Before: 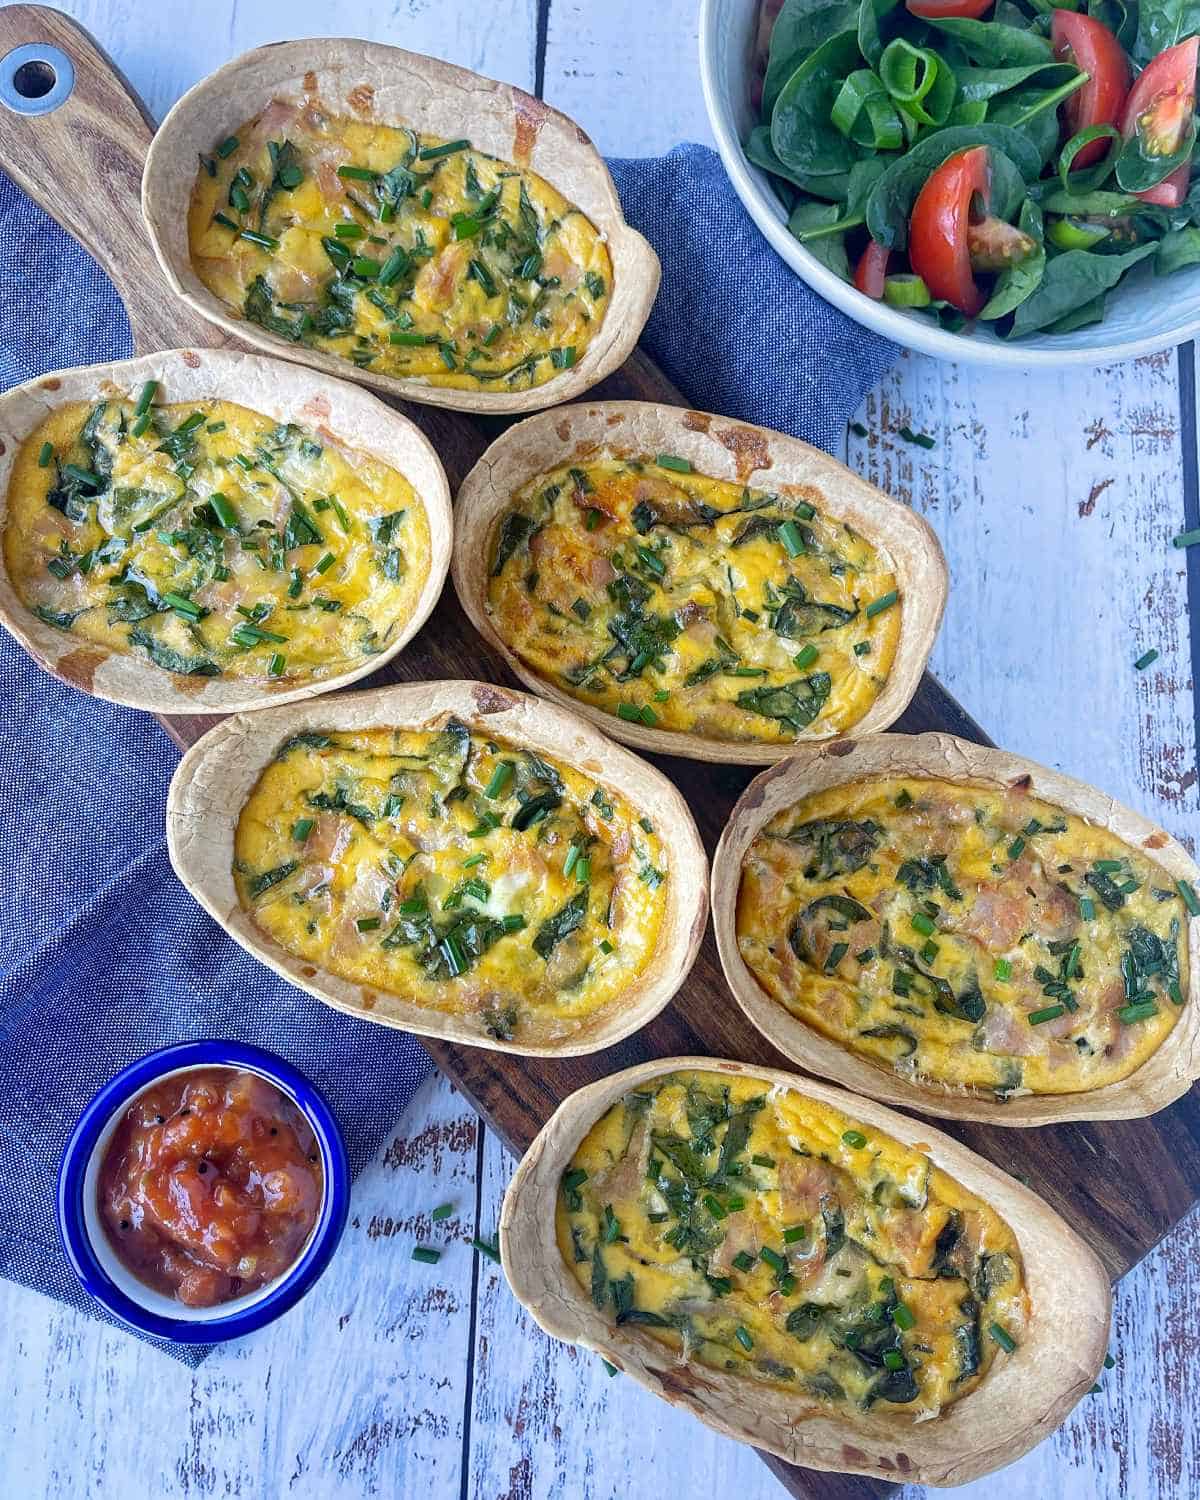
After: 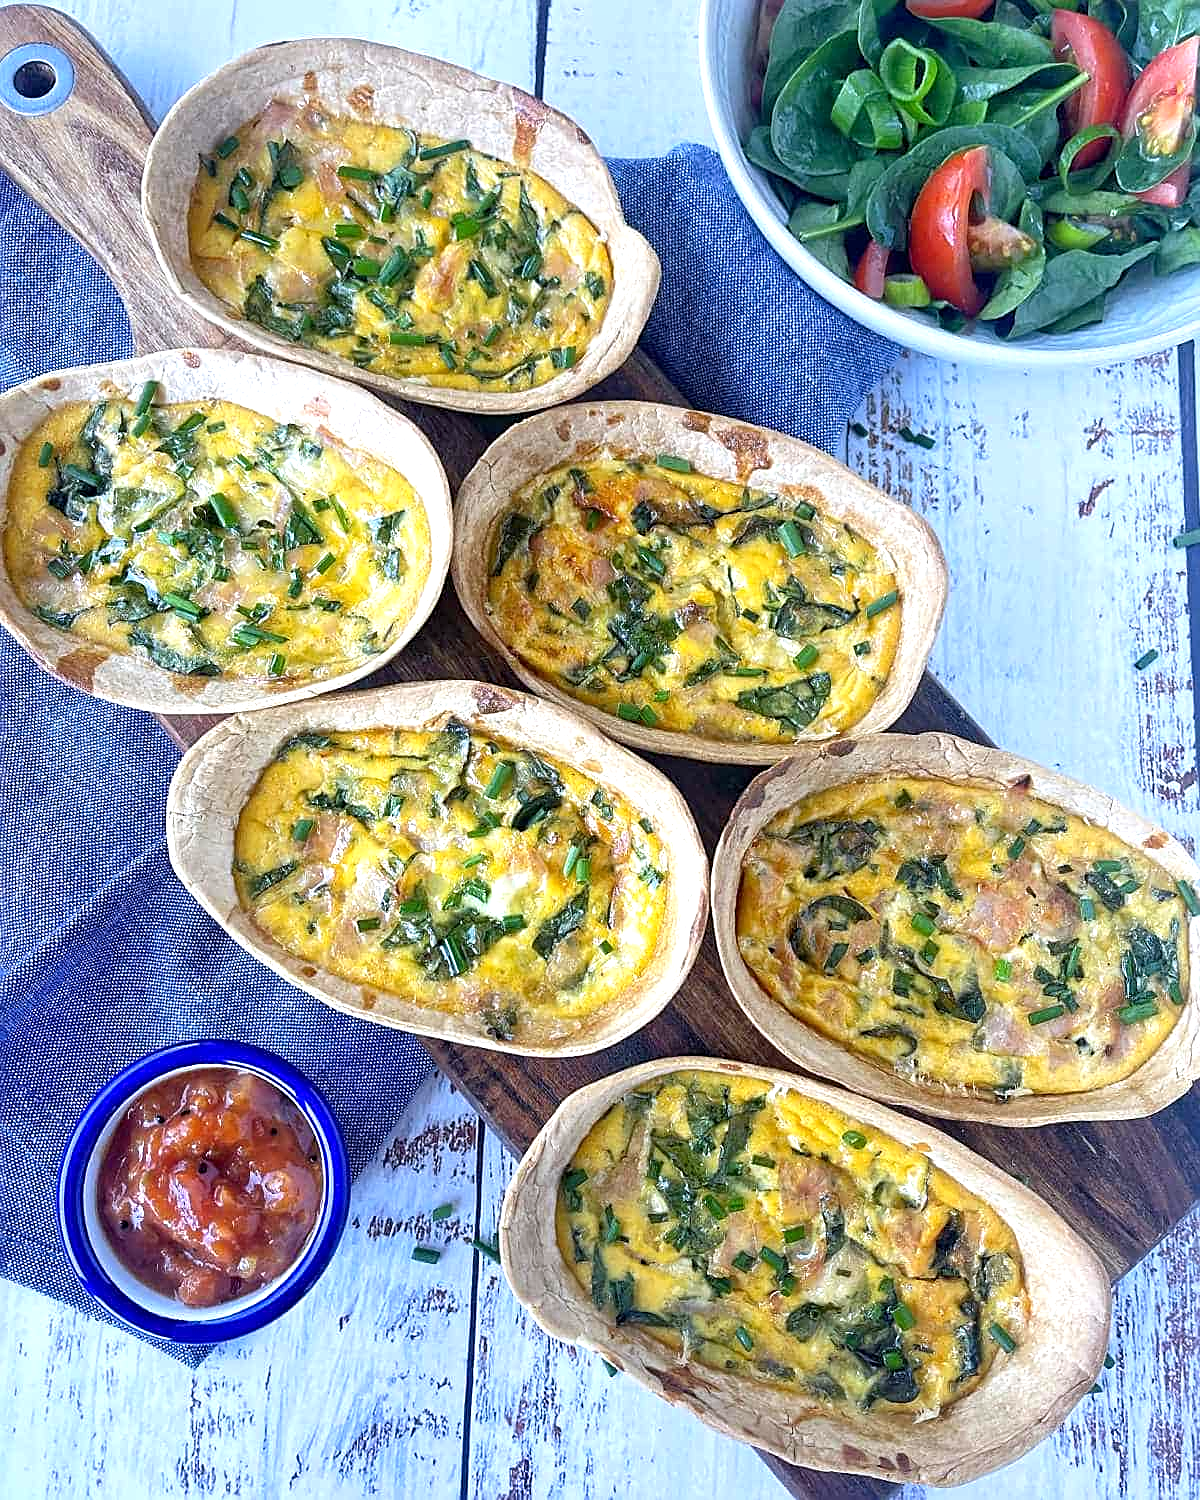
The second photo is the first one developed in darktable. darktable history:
white balance: red 0.983, blue 1.036
exposure: black level correction 0.001, exposure 0.5 EV, compensate exposure bias true, compensate highlight preservation false
sharpen: on, module defaults
